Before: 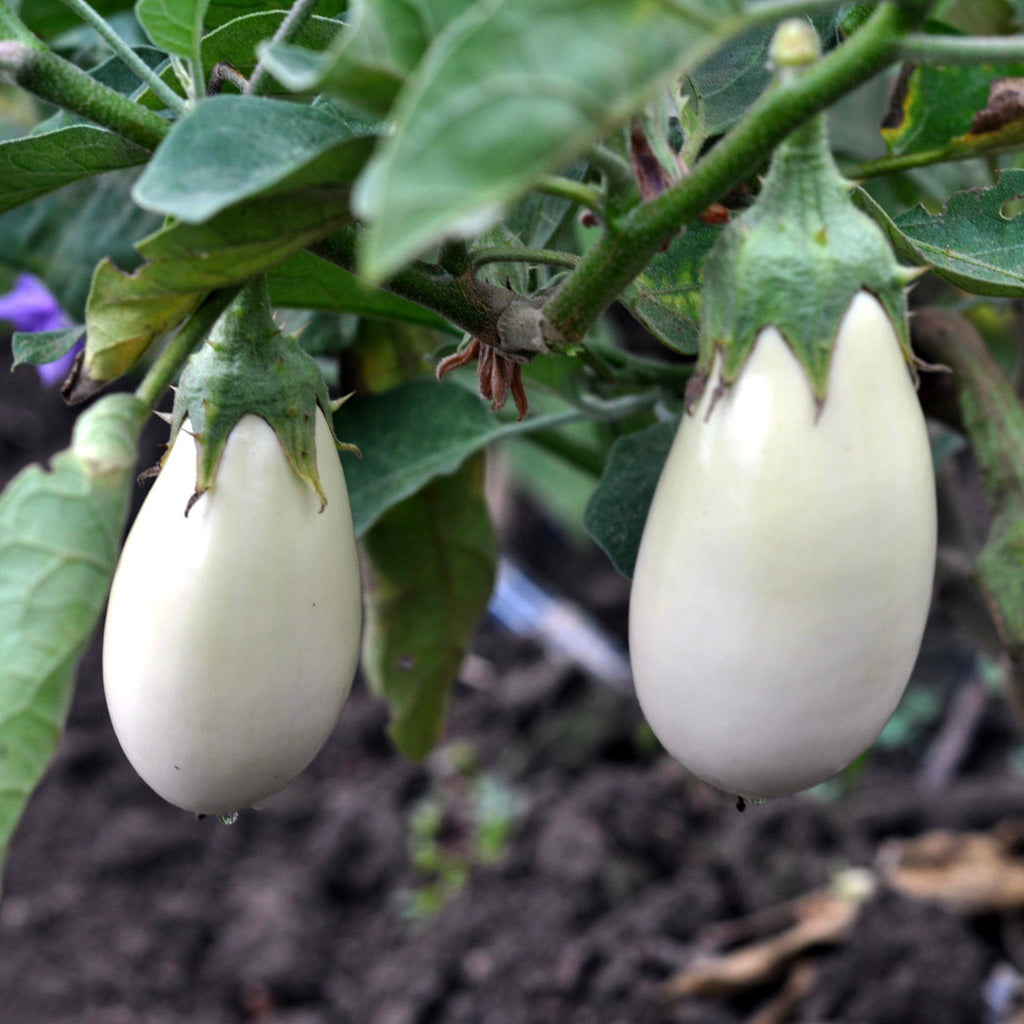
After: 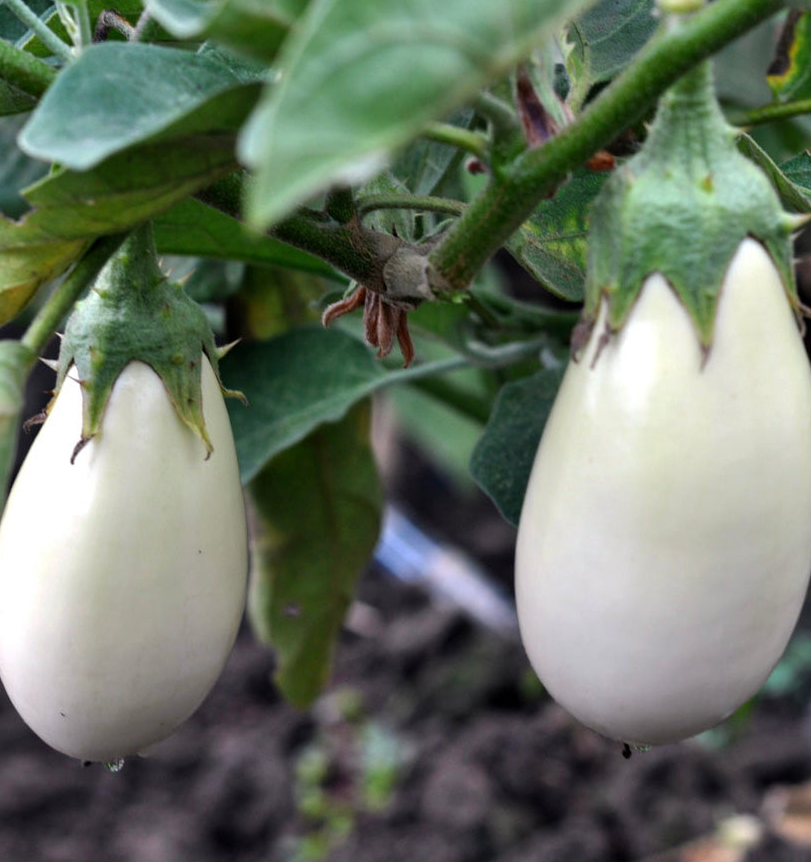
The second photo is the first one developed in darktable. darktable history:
crop: left 11.196%, top 5.216%, right 9.56%, bottom 10.527%
